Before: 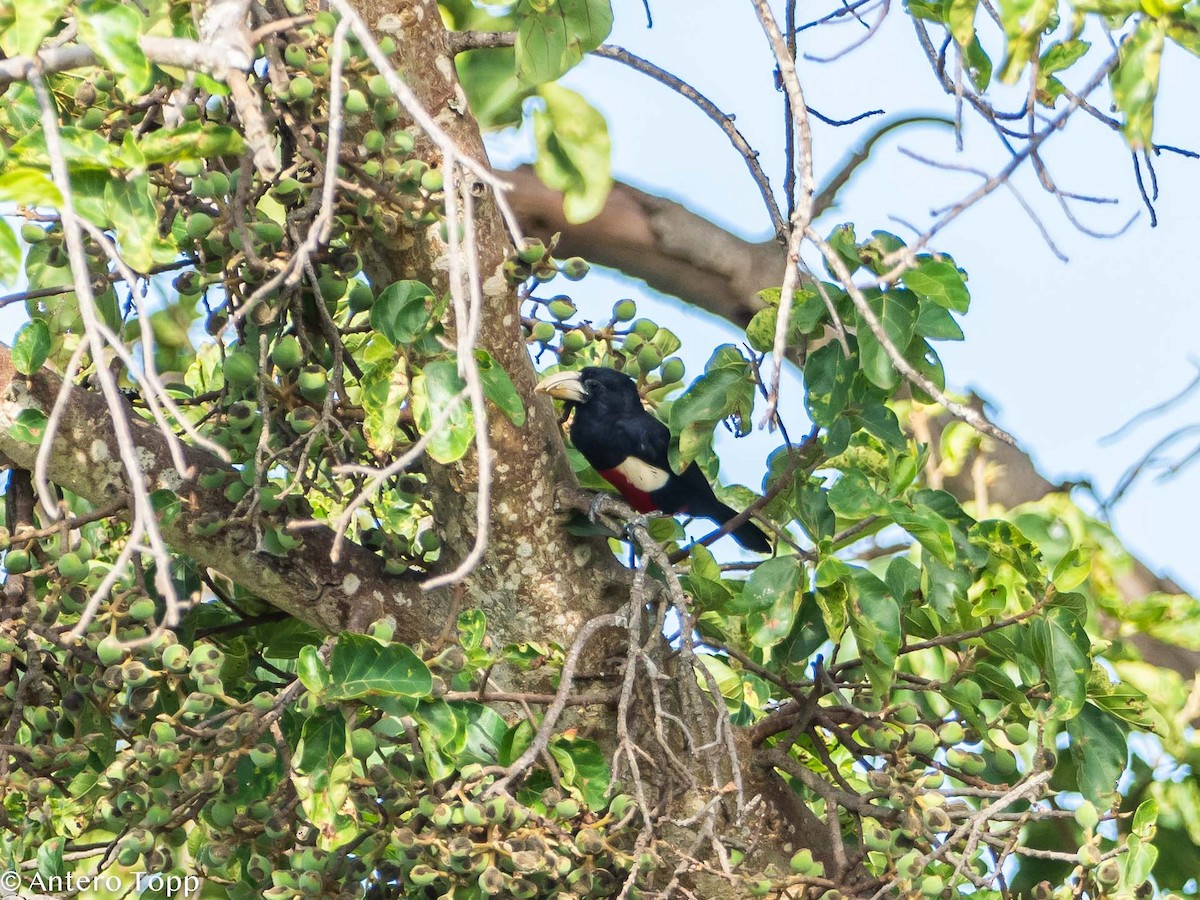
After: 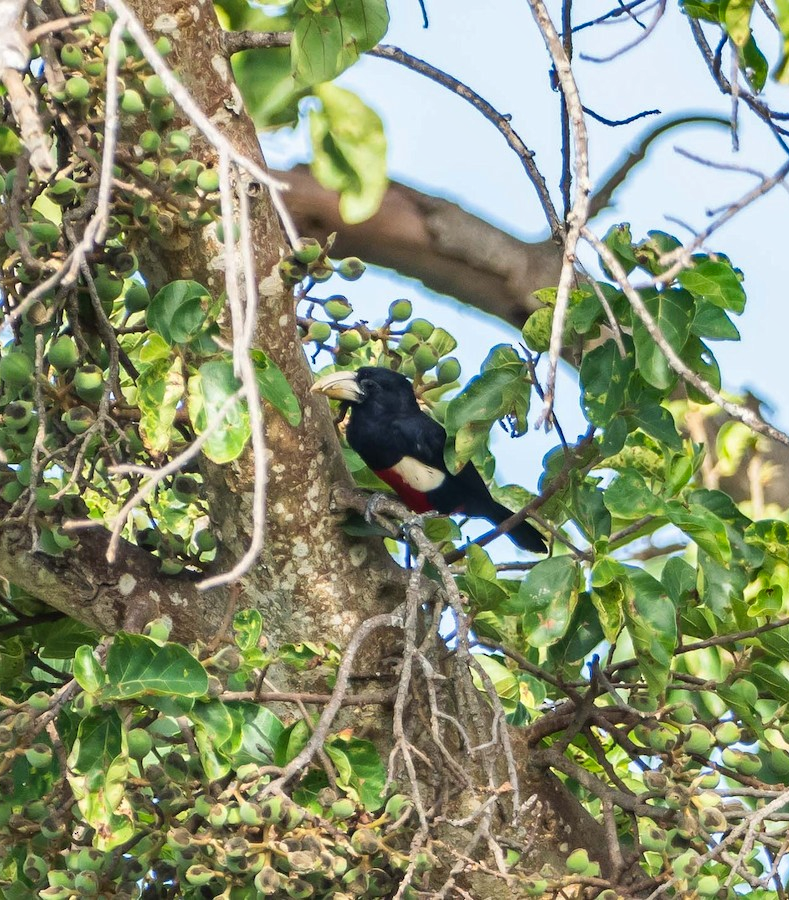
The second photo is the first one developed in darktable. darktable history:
crop and rotate: left 18.72%, right 15.466%
shadows and highlights: radius 263.46, soften with gaussian
levels: mode automatic, levels [0.026, 0.507, 0.987]
